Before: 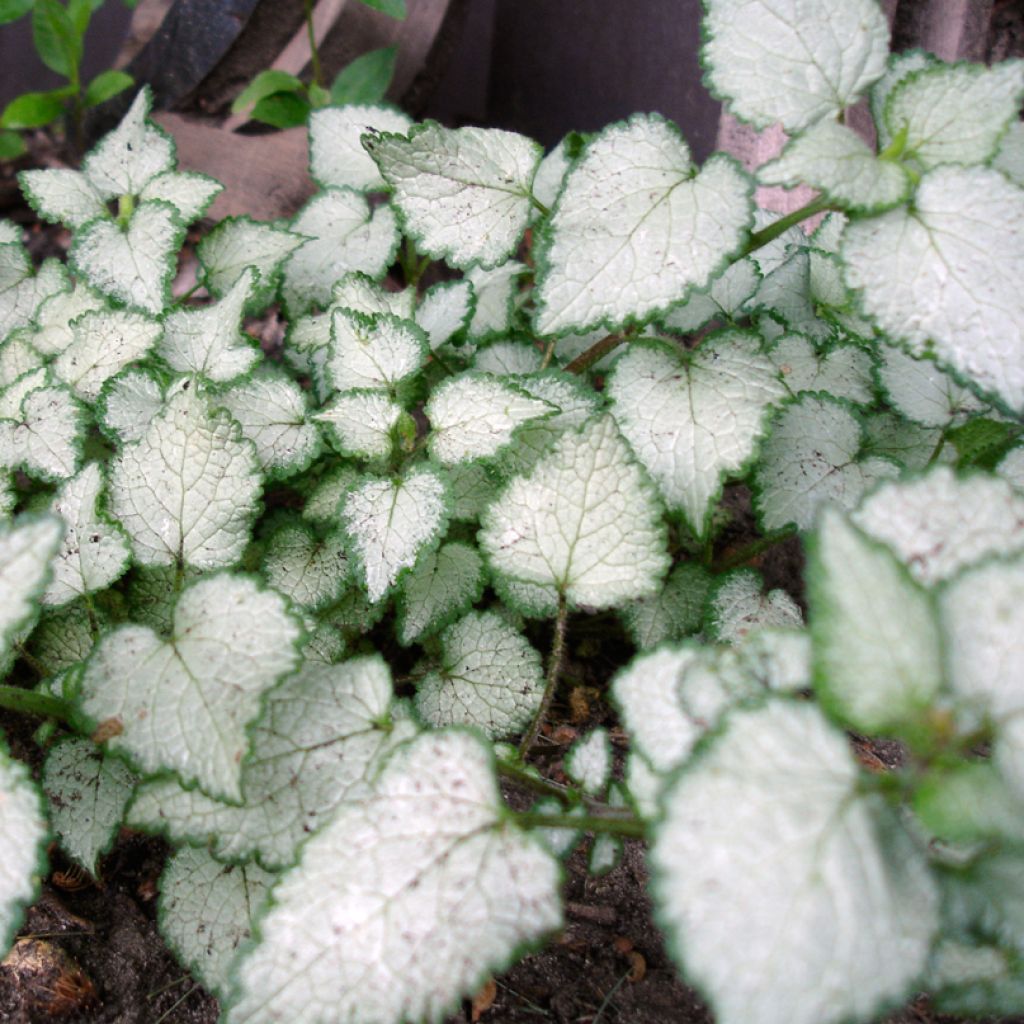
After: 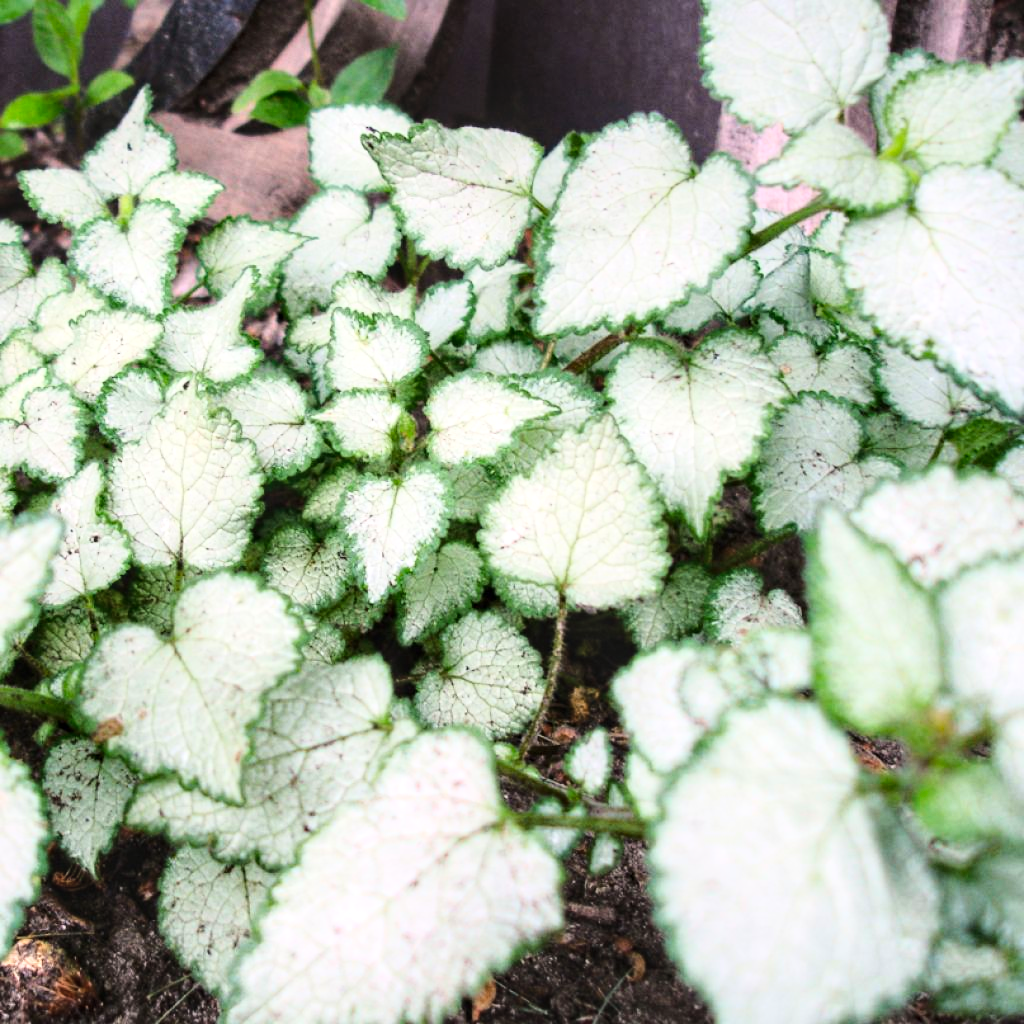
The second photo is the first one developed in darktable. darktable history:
color balance rgb: highlights gain › luminance 17.968%, perceptual saturation grading › global saturation 9.851%
local contrast: on, module defaults
base curve: curves: ch0 [(0, 0) (0.028, 0.03) (0.121, 0.232) (0.46, 0.748) (0.859, 0.968) (1, 1)]
